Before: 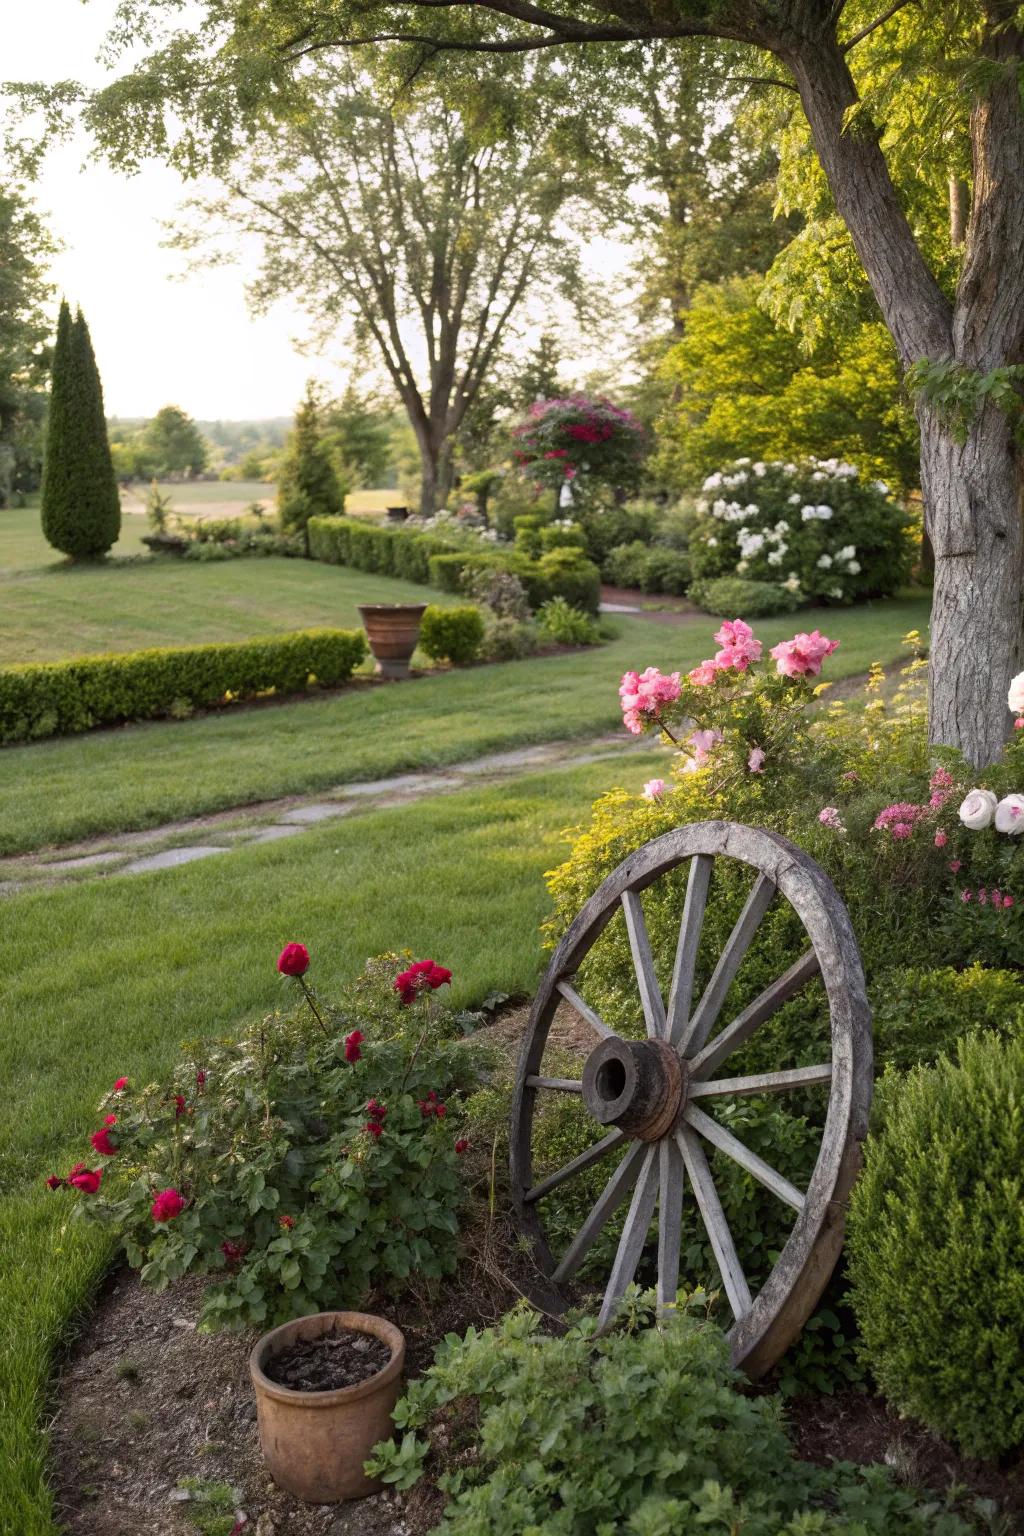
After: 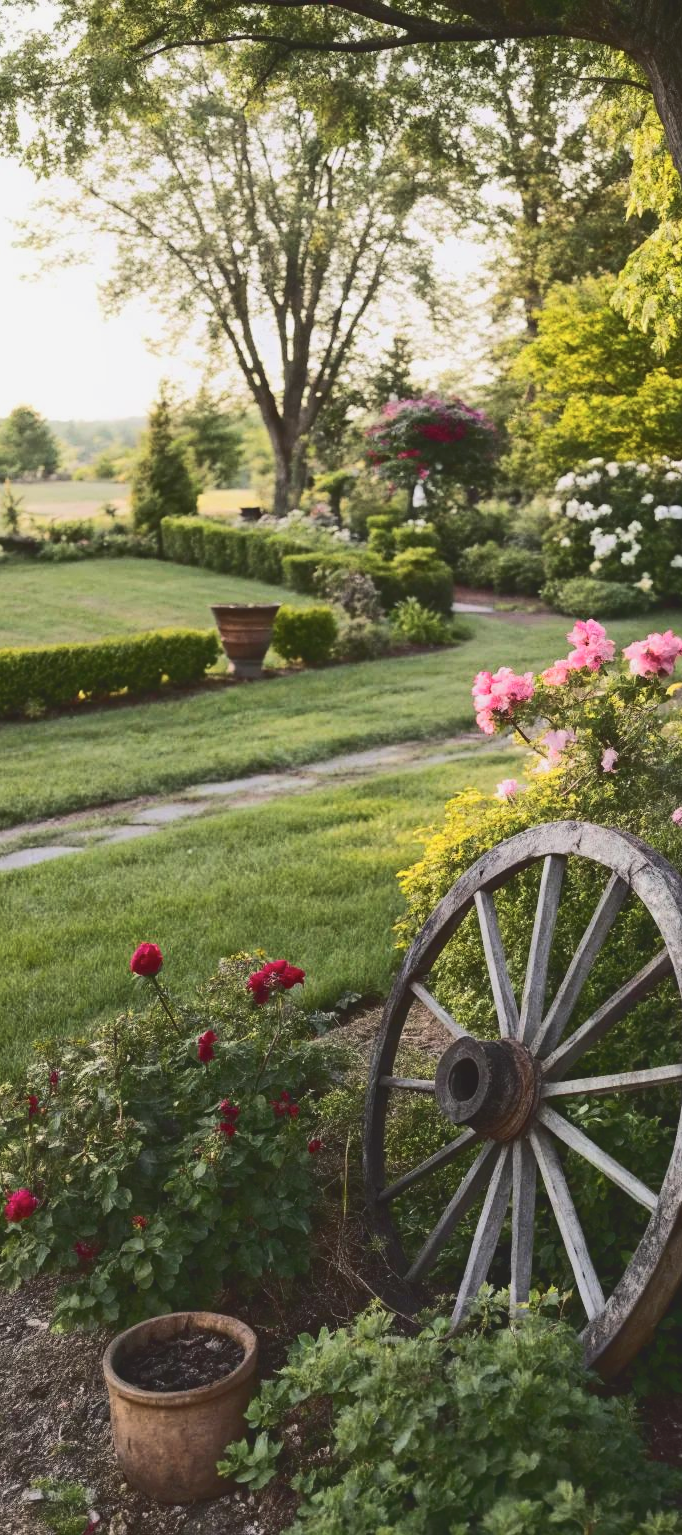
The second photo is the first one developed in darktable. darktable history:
contrast brightness saturation: contrast -0.089, brightness -0.032, saturation -0.106
crop and rotate: left 14.369%, right 18.967%
tone curve: curves: ch0 [(0, 0) (0.003, 0.108) (0.011, 0.112) (0.025, 0.117) (0.044, 0.126) (0.069, 0.133) (0.1, 0.146) (0.136, 0.158) (0.177, 0.178) (0.224, 0.212) (0.277, 0.256) (0.335, 0.331) (0.399, 0.423) (0.468, 0.538) (0.543, 0.641) (0.623, 0.721) (0.709, 0.792) (0.801, 0.845) (0.898, 0.917) (1, 1)]
